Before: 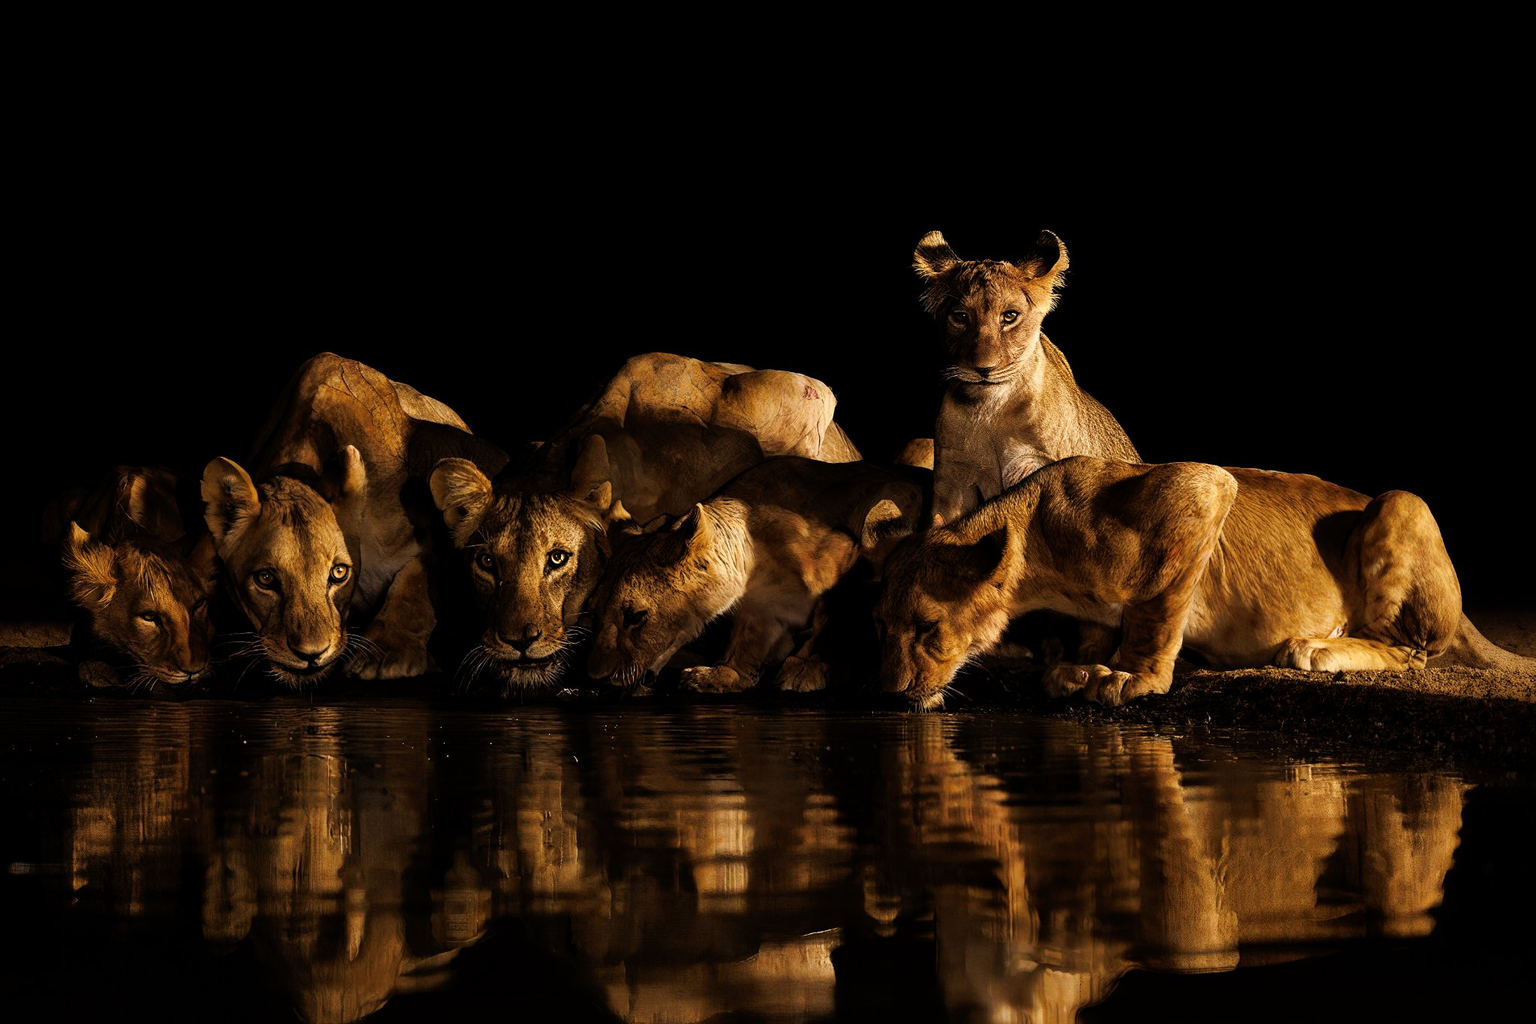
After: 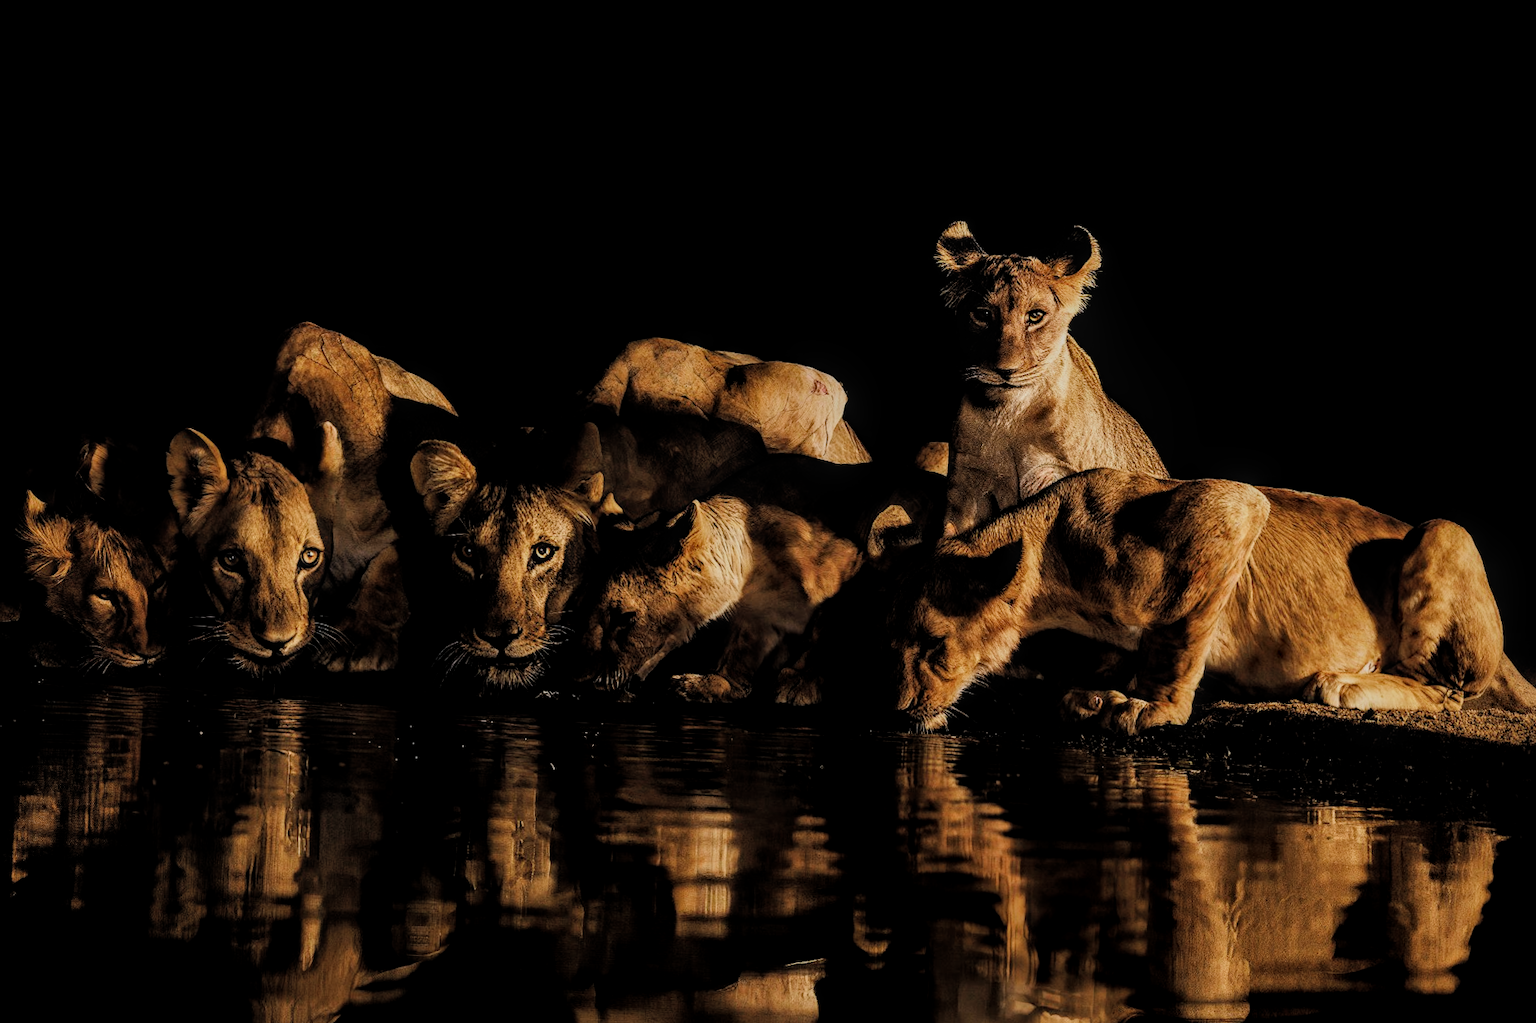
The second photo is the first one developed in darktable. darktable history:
local contrast: on, module defaults
filmic rgb: black relative exposure -7.11 EV, white relative exposure 5.36 EV, threshold 3.05 EV, hardness 3.02, add noise in highlights 0, color science v3 (2019), use custom middle-gray values true, contrast in highlights soft, enable highlight reconstruction true
crop and rotate: angle -2.54°
